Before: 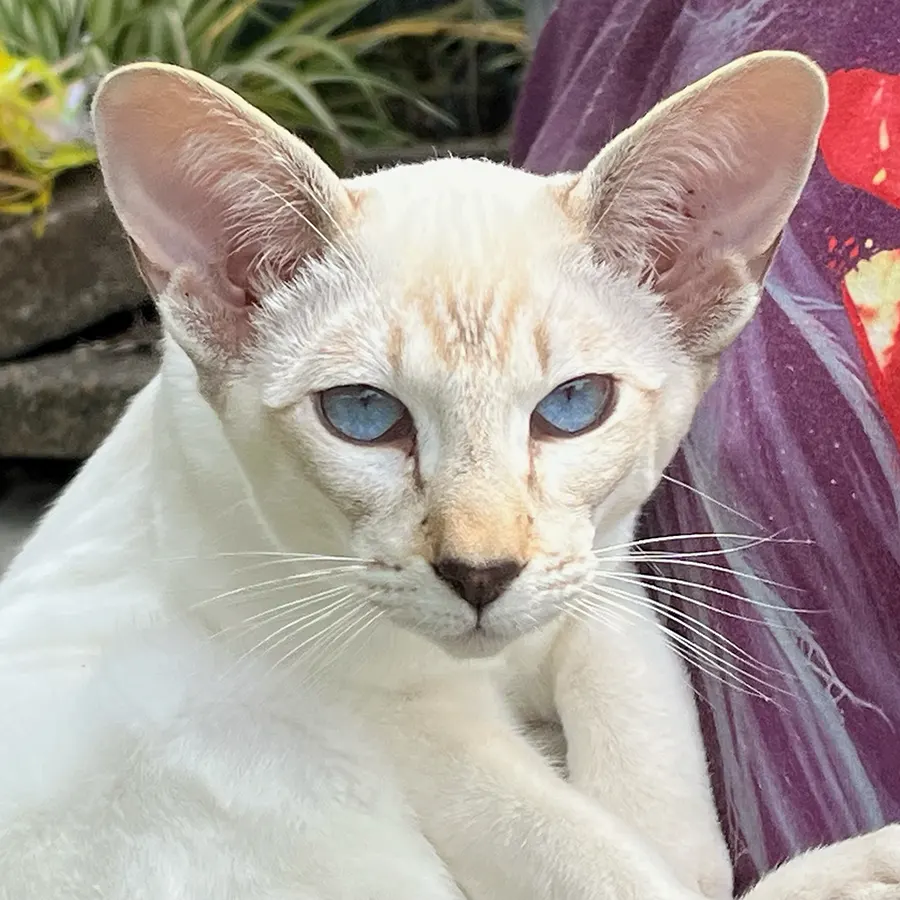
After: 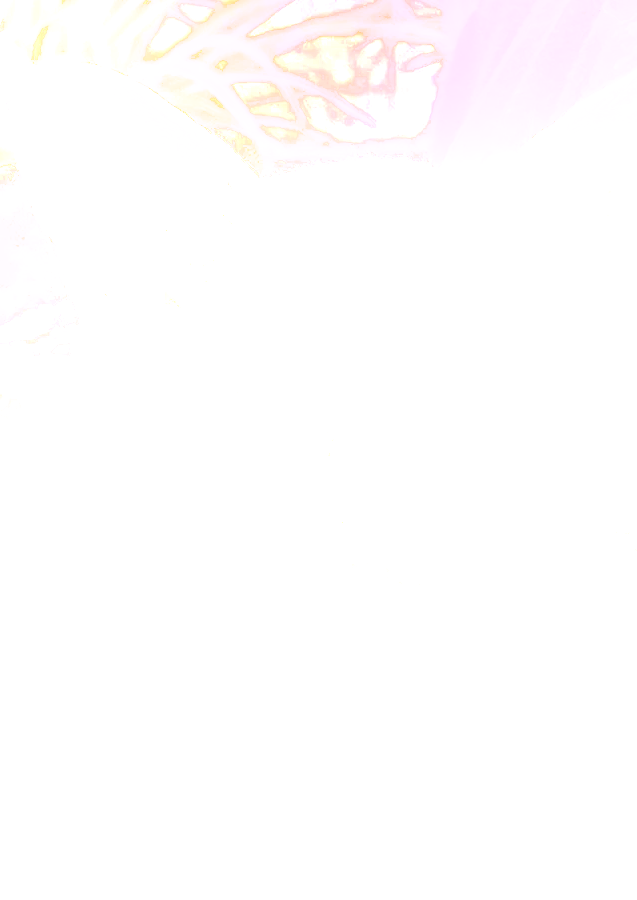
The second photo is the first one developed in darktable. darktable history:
white balance: red 4.26, blue 1.802
crop and rotate: left 9.061%, right 20.142%
bloom: size 25%, threshold 5%, strength 90%
filmic rgb: black relative exposure -5 EV, white relative exposure 3.5 EV, hardness 3.19, contrast 1.4, highlights saturation mix -30%
exposure: black level correction 0, exposure 0.6 EV, compensate highlight preservation false
shadows and highlights: on, module defaults
